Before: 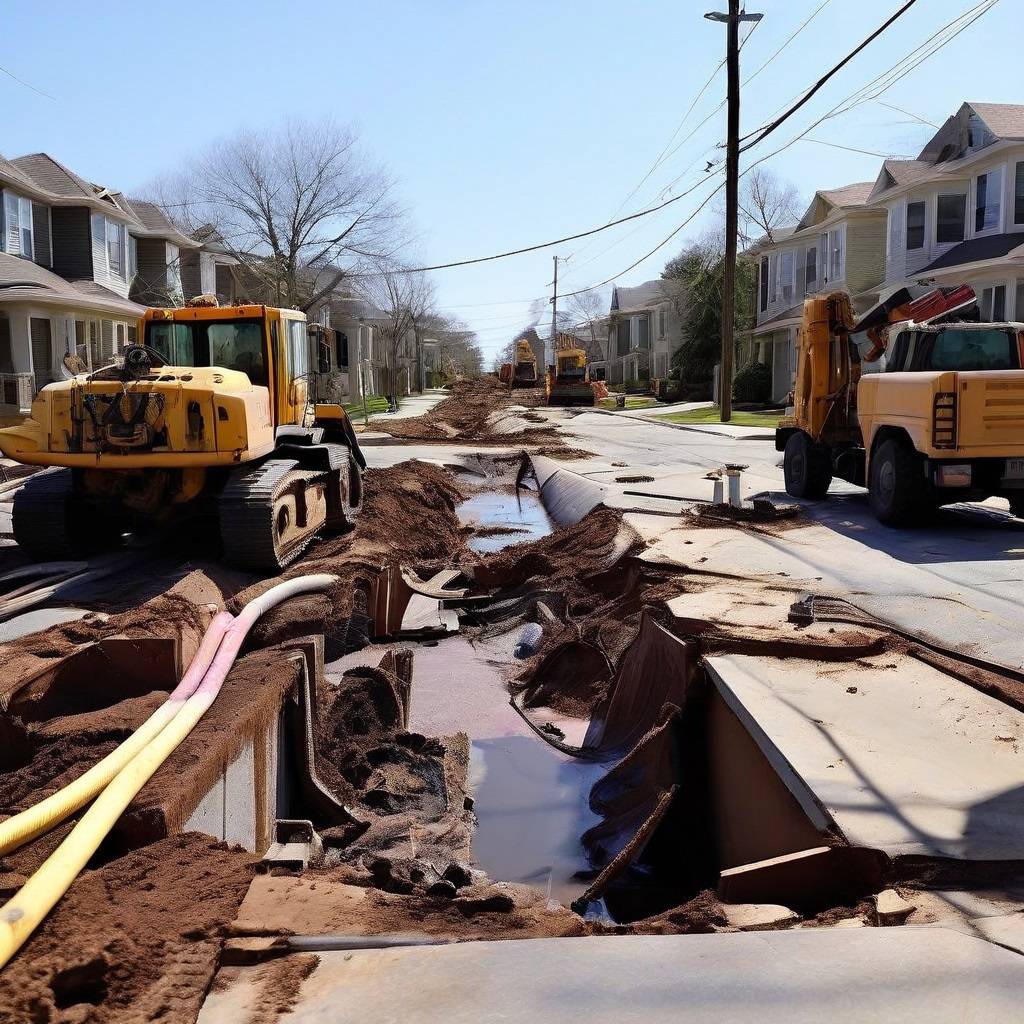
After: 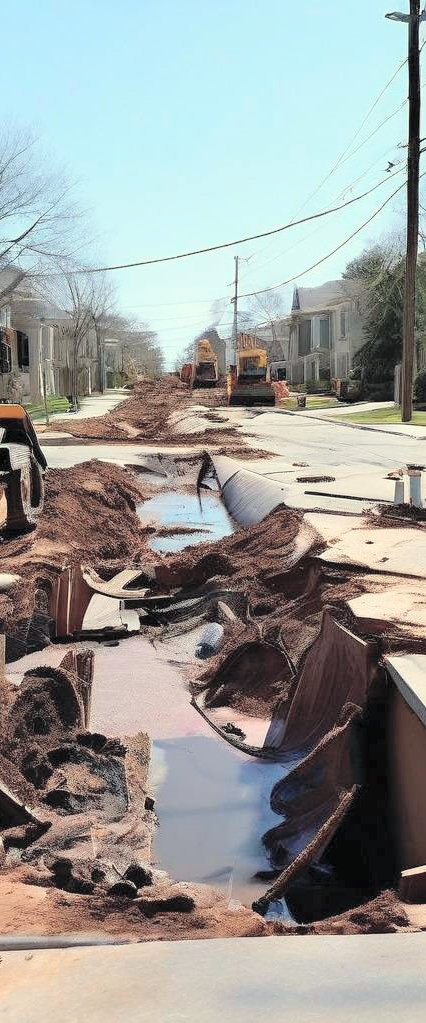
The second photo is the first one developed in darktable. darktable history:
color correction: highlights a* -10.69, highlights b* -19.19
contrast brightness saturation: brightness 0.28
white balance: red 1.138, green 0.996, blue 0.812
crop: left 31.229%, right 27.105%
